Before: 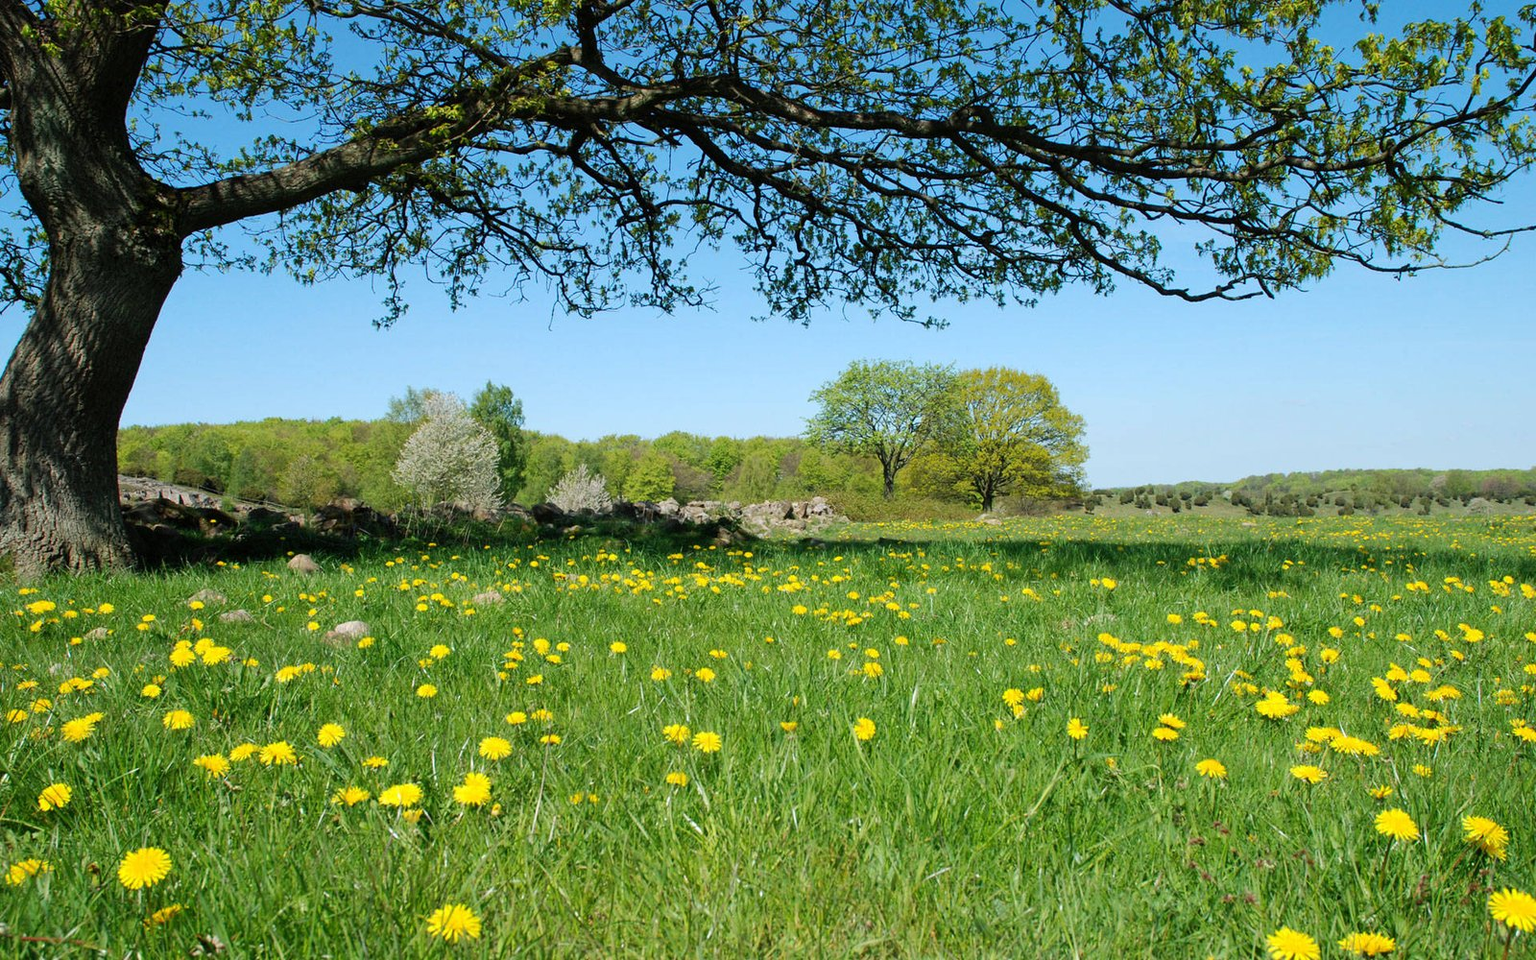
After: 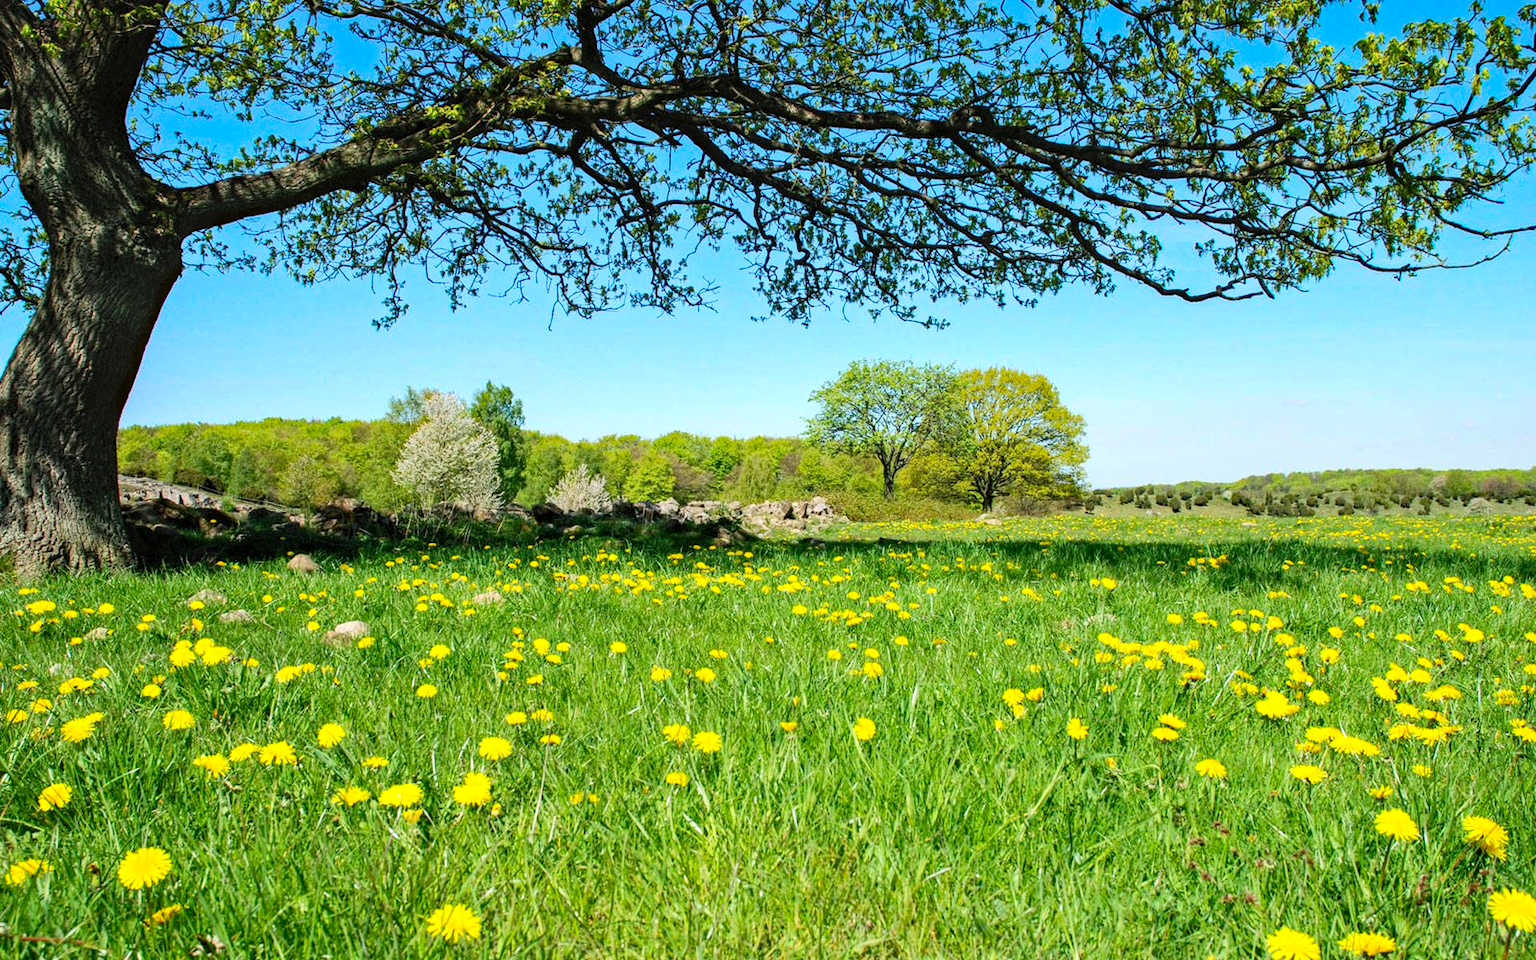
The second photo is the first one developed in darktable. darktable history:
haze removal: strength 0.491, distance 0.43, compatibility mode true, adaptive false
local contrast: on, module defaults
contrast brightness saturation: contrast 0.199, brightness 0.16, saturation 0.228
